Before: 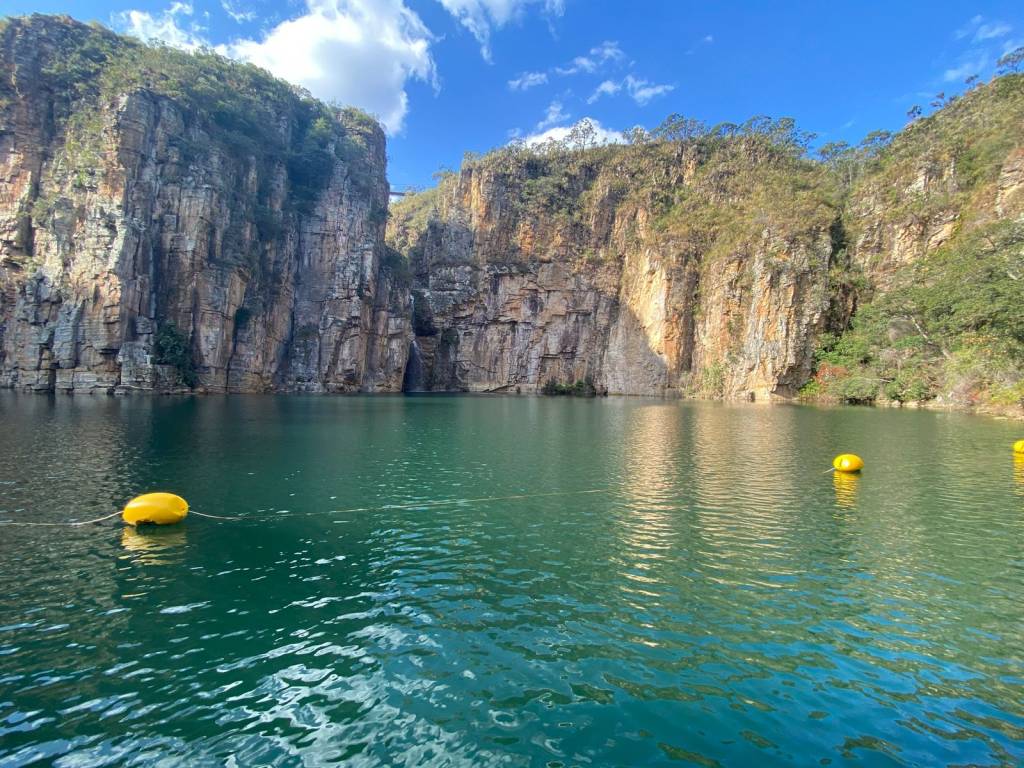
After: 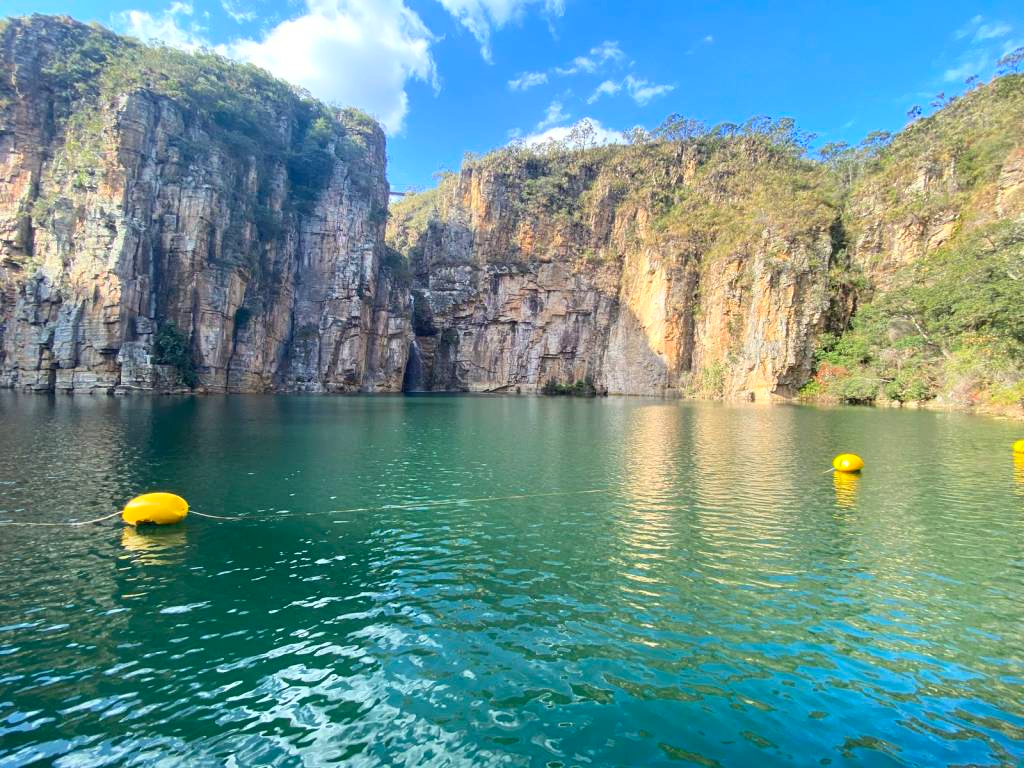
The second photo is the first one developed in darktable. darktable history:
contrast brightness saturation: contrast 0.197, brightness 0.156, saturation 0.227
